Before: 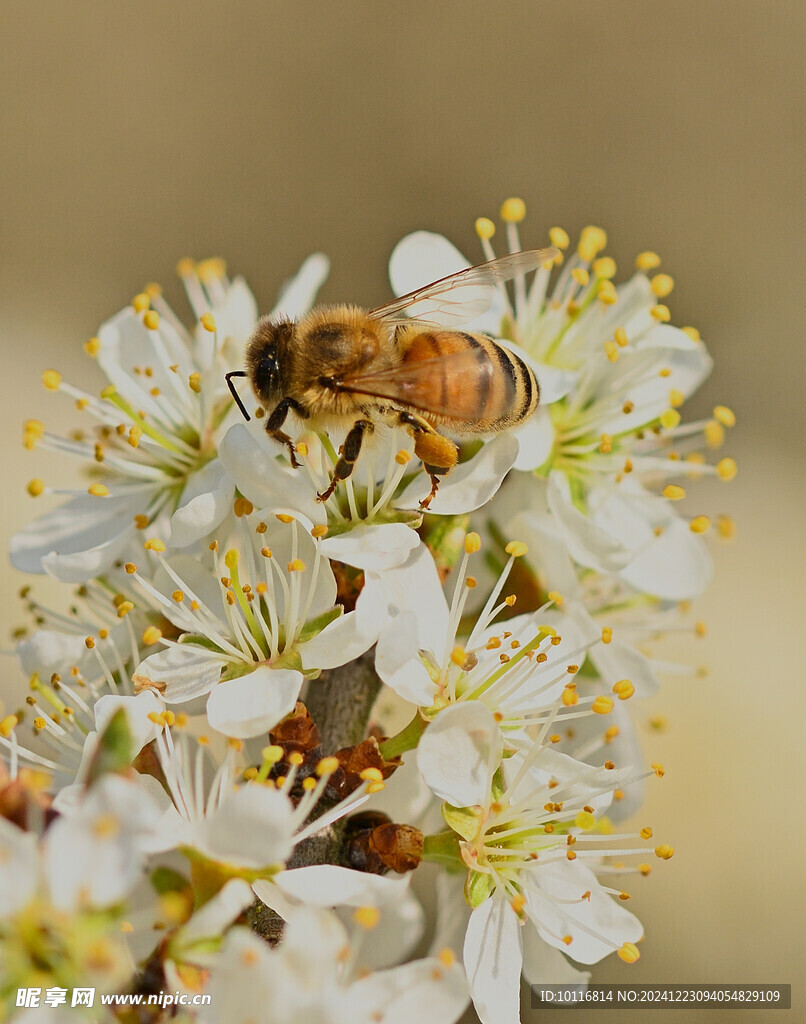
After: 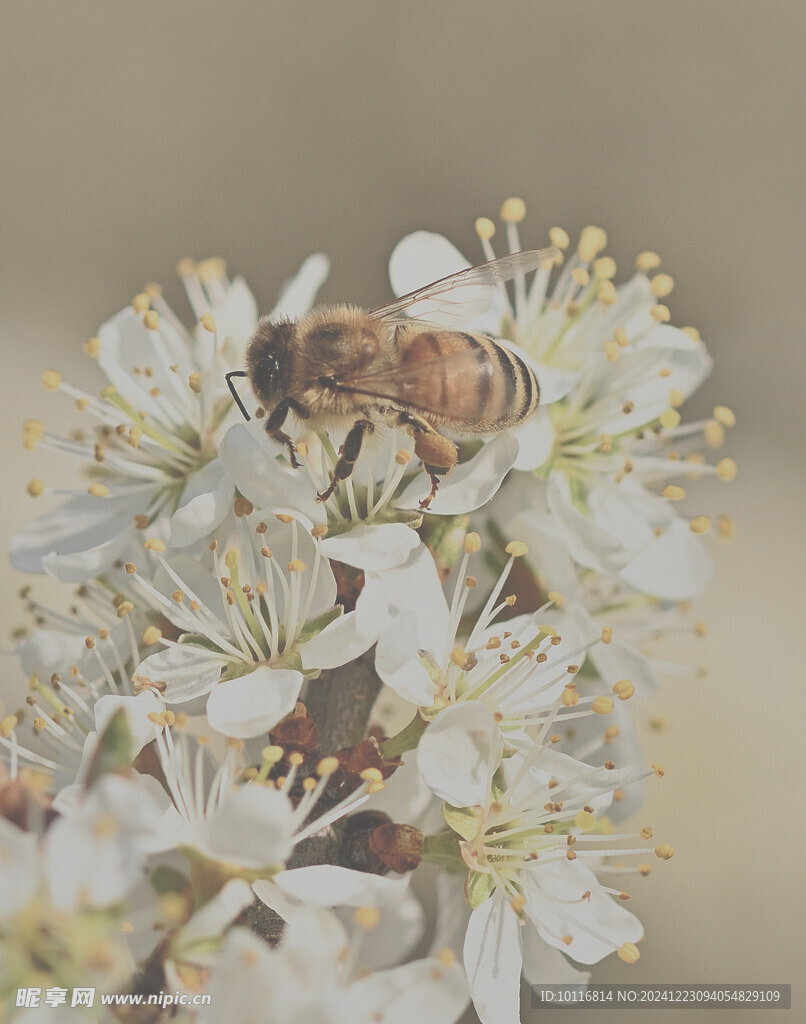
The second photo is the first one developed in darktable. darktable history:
exposure: black level correction -0.086, compensate highlight preservation false
shadows and highlights: on, module defaults
tone curve: curves: ch0 [(0, 0.009) (0.105, 0.054) (0.195, 0.132) (0.289, 0.278) (0.384, 0.391) (0.513, 0.53) (0.66, 0.667) (0.895, 0.863) (1, 0.919)]; ch1 [(0, 0) (0.161, 0.092) (0.35, 0.33) (0.403, 0.395) (0.456, 0.469) (0.502, 0.499) (0.519, 0.514) (0.576, 0.584) (0.642, 0.658) (0.701, 0.742) (1, 0.942)]; ch2 [(0, 0) (0.371, 0.362) (0.437, 0.437) (0.501, 0.5) (0.53, 0.528) (0.569, 0.564) (0.619, 0.58) (0.883, 0.752) (1, 0.929)], preserve colors none
contrast brightness saturation: contrast 0.103, saturation -0.357
